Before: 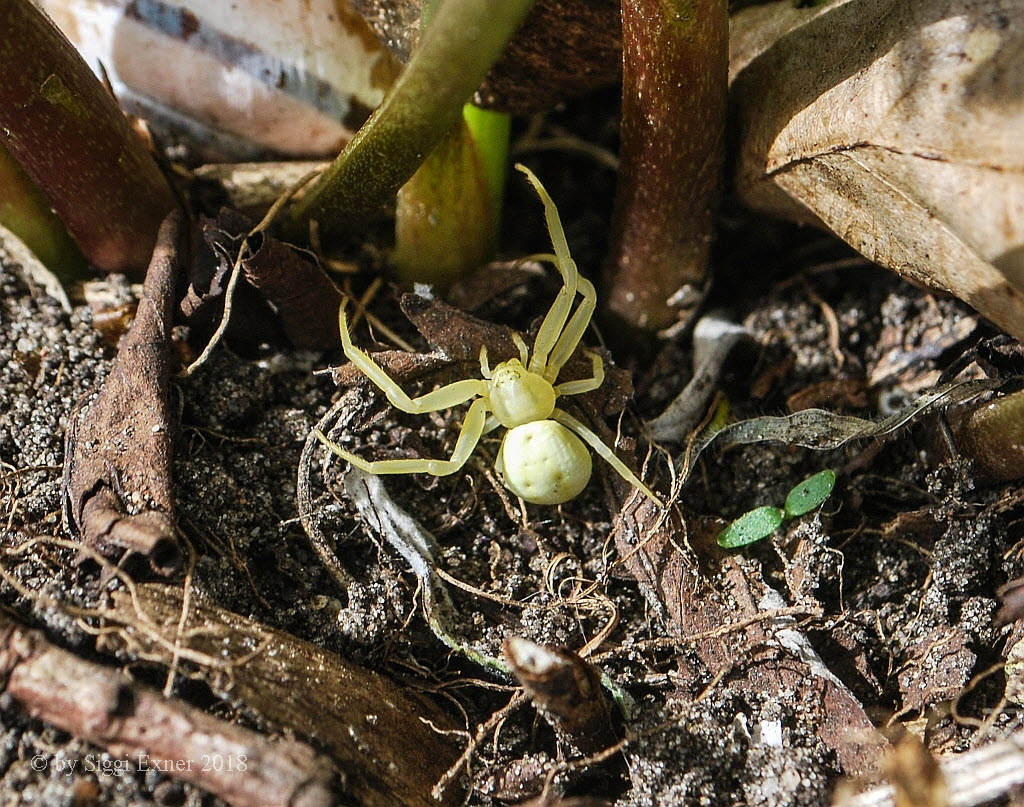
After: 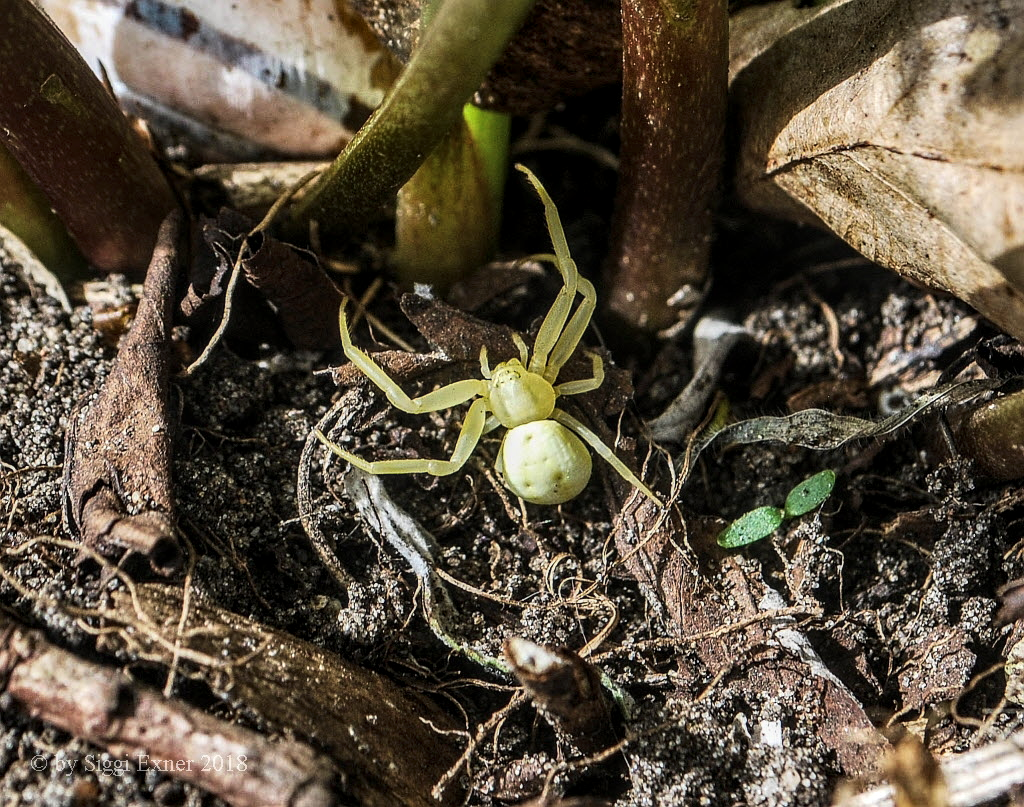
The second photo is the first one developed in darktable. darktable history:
tone curve: curves: ch0 [(0.016, 0.011) (0.204, 0.146) (0.515, 0.476) (0.78, 0.795) (1, 0.981)], color space Lab, linked channels, preserve colors none
local contrast: detail 130%
